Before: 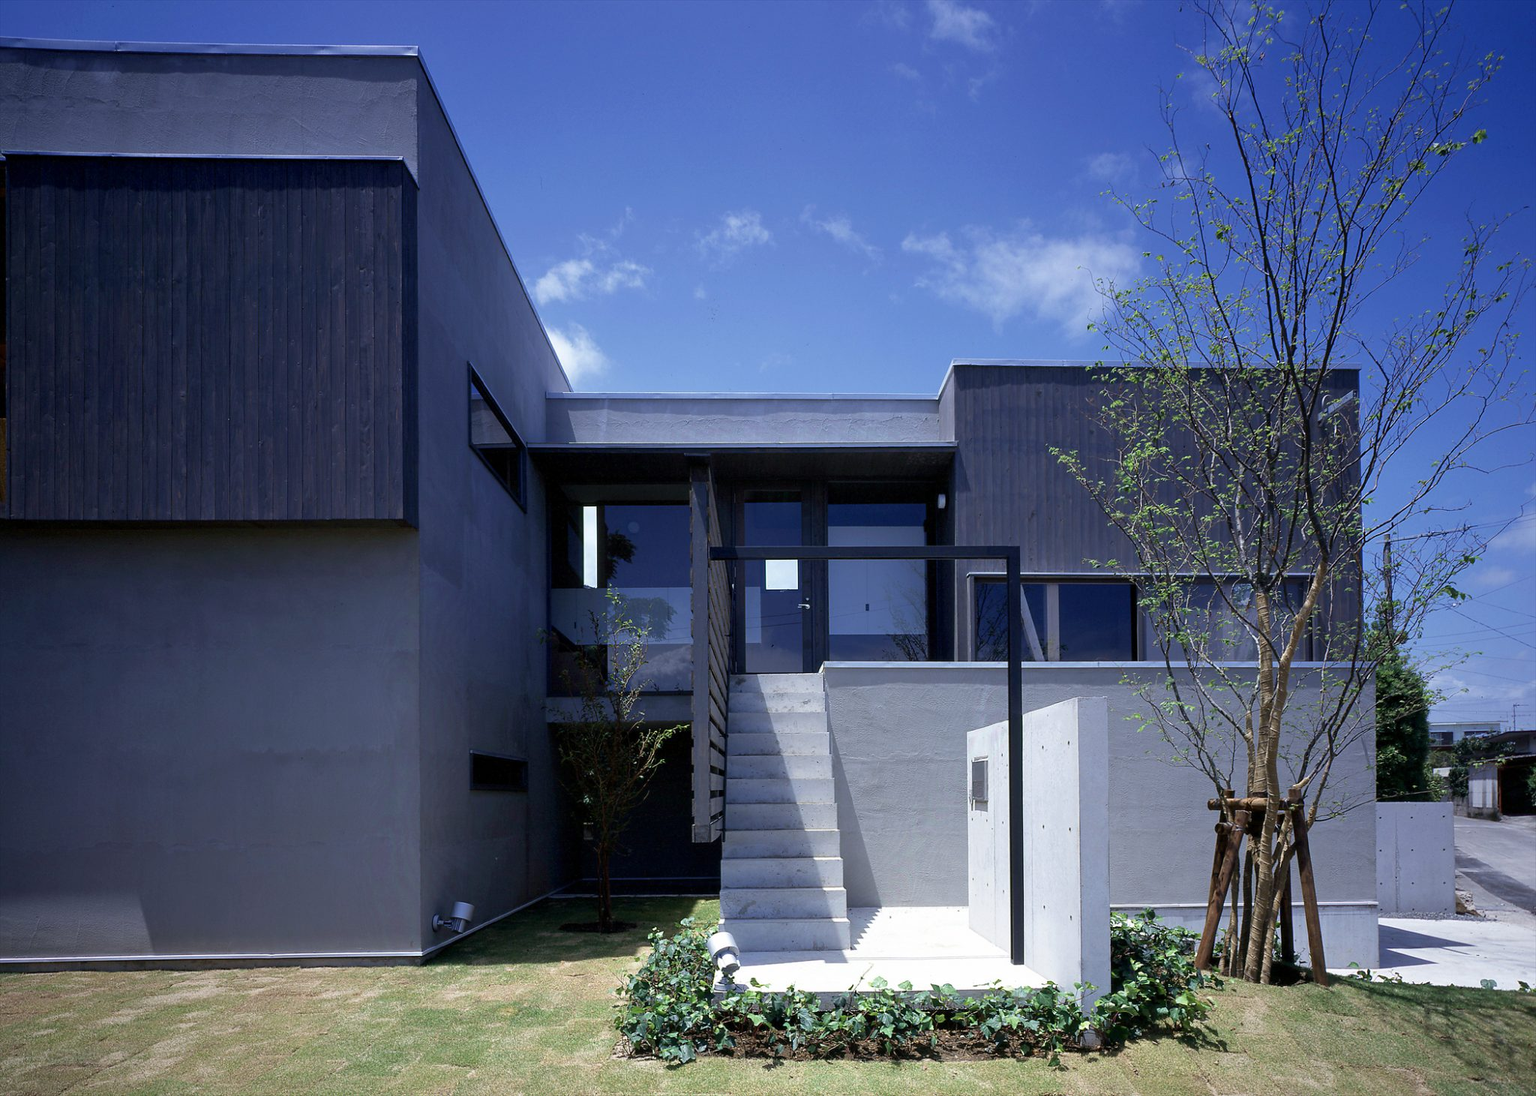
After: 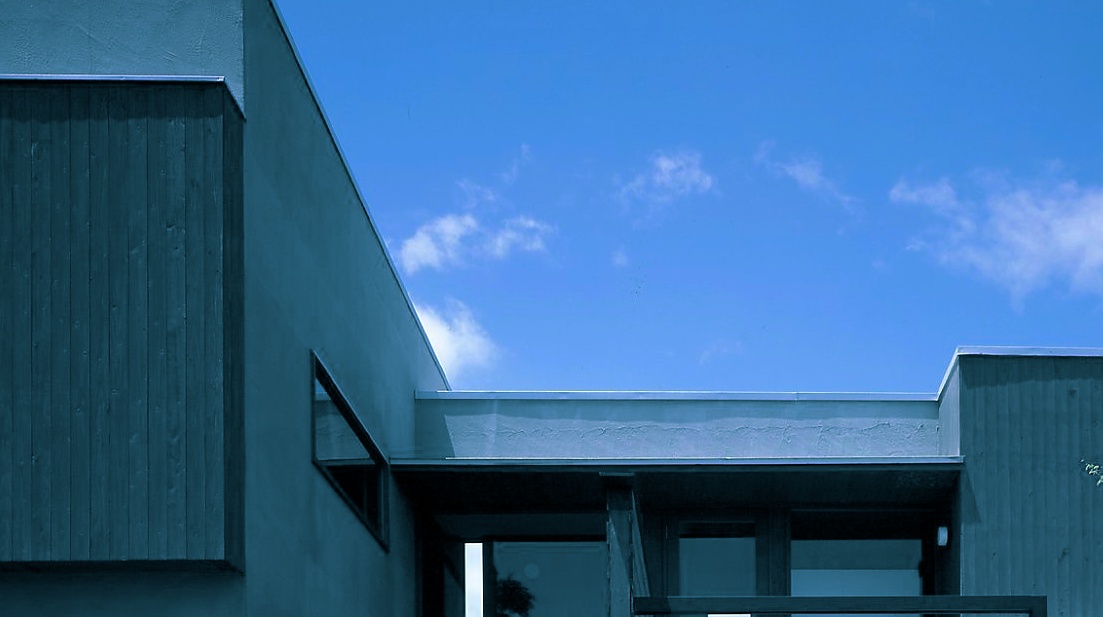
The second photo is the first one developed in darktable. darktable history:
crop: left 15.306%, top 9.065%, right 30.789%, bottom 48.638%
sharpen: radius 1, threshold 1
split-toning: shadows › hue 212.4°, balance -70
color correction: saturation 1.34
